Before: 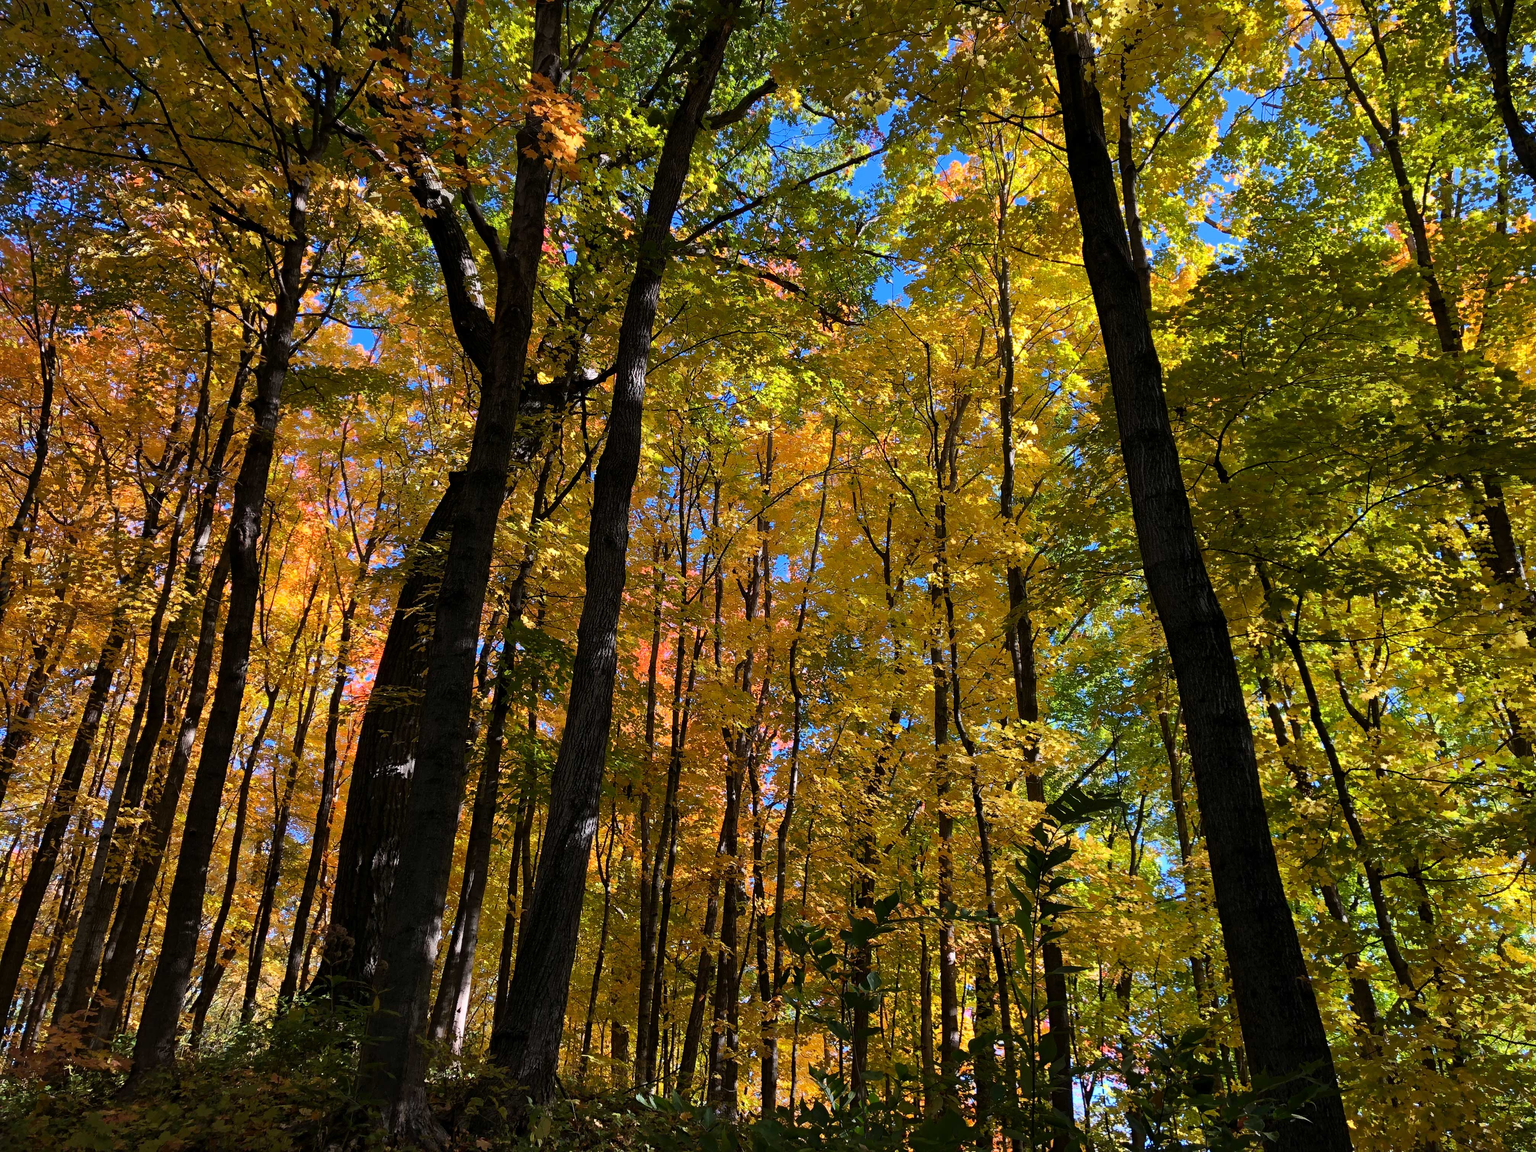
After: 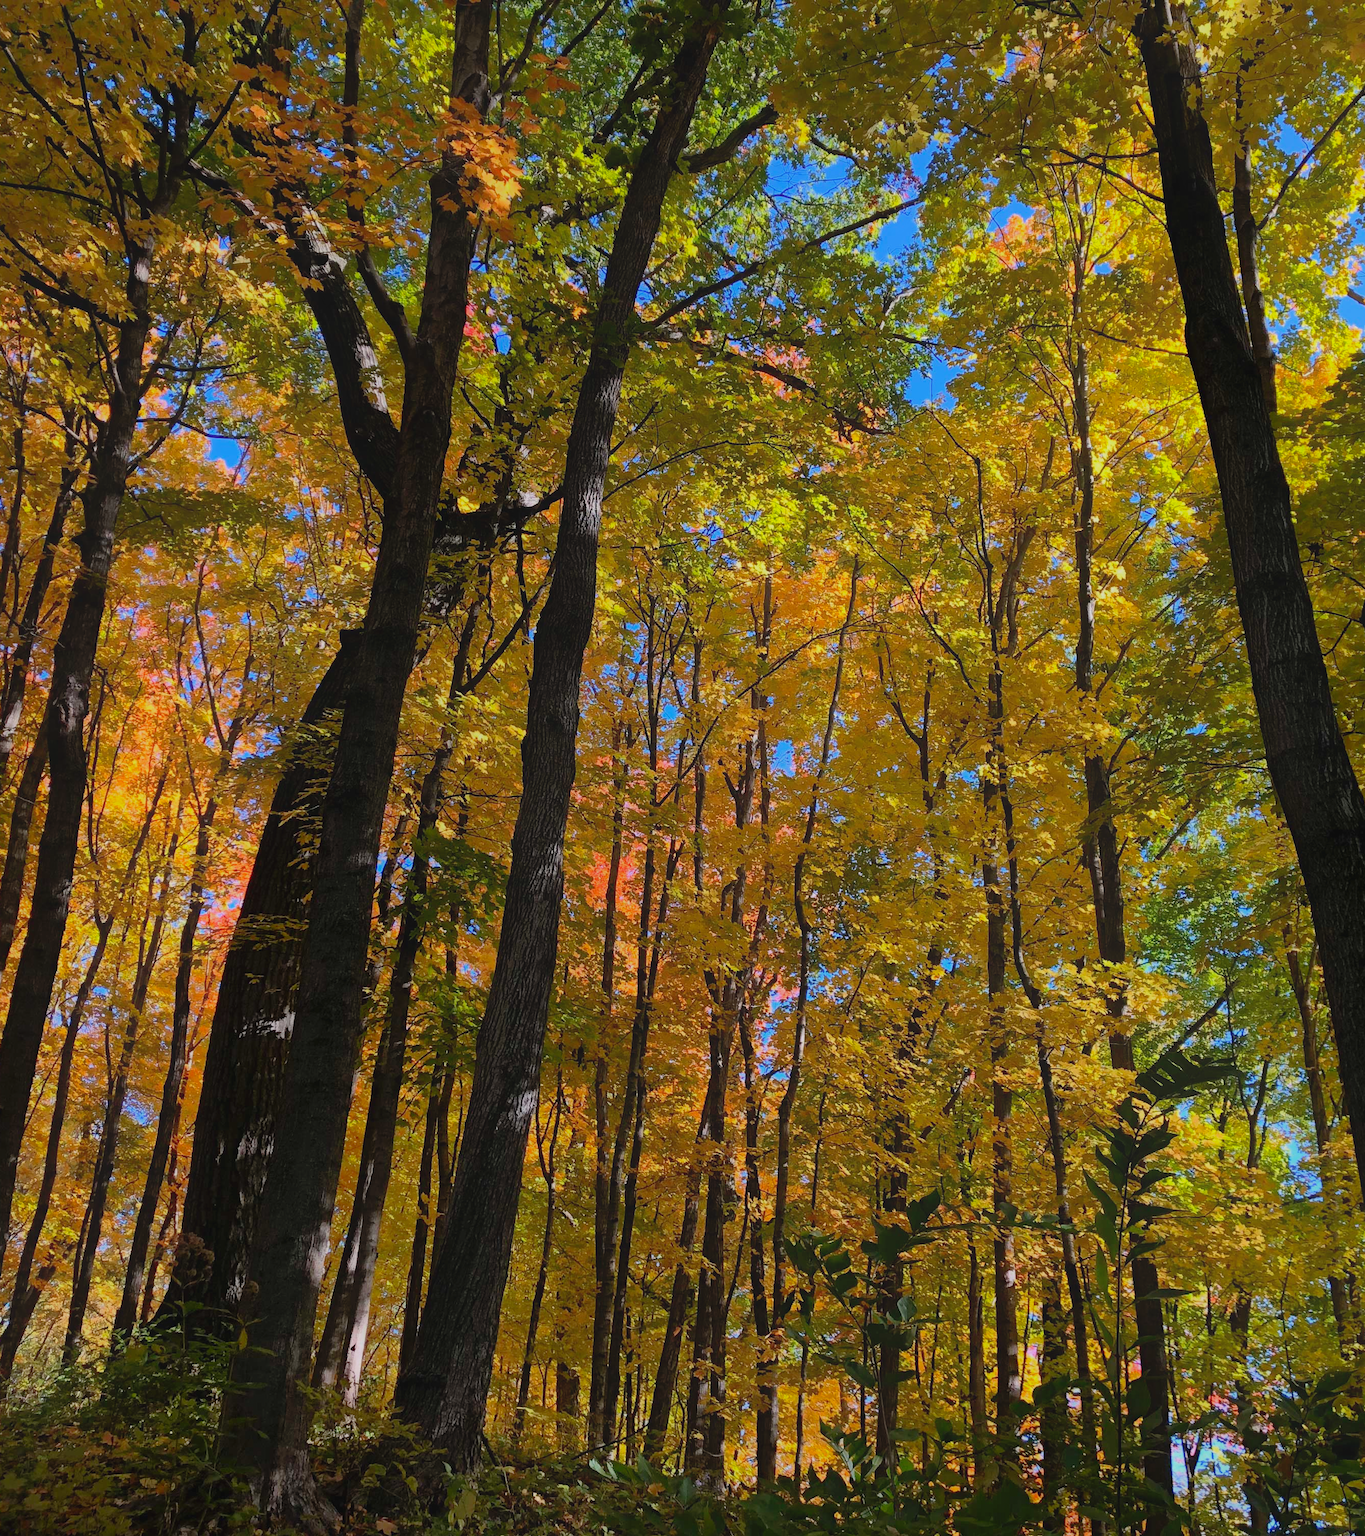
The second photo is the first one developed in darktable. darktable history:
shadows and highlights: on, module defaults
contrast equalizer: y [[0.46, 0.454, 0.451, 0.451, 0.455, 0.46], [0.5 ×6], [0.5 ×6], [0 ×6], [0 ×6]]
crop and rotate: left 12.673%, right 20.66%
